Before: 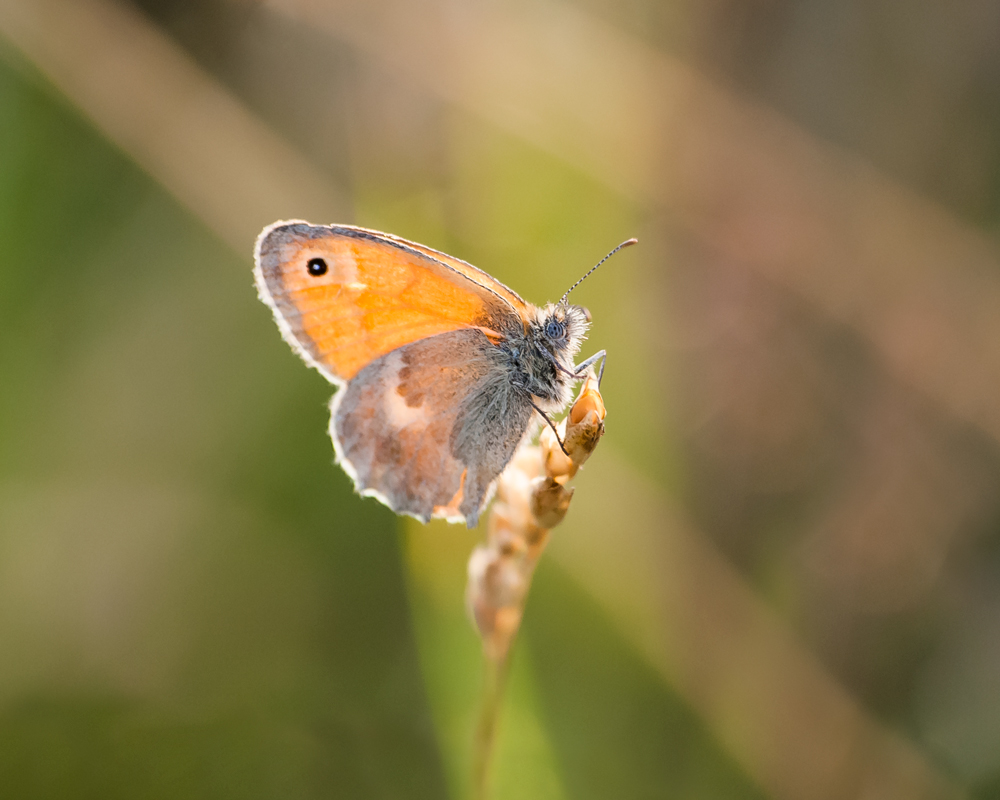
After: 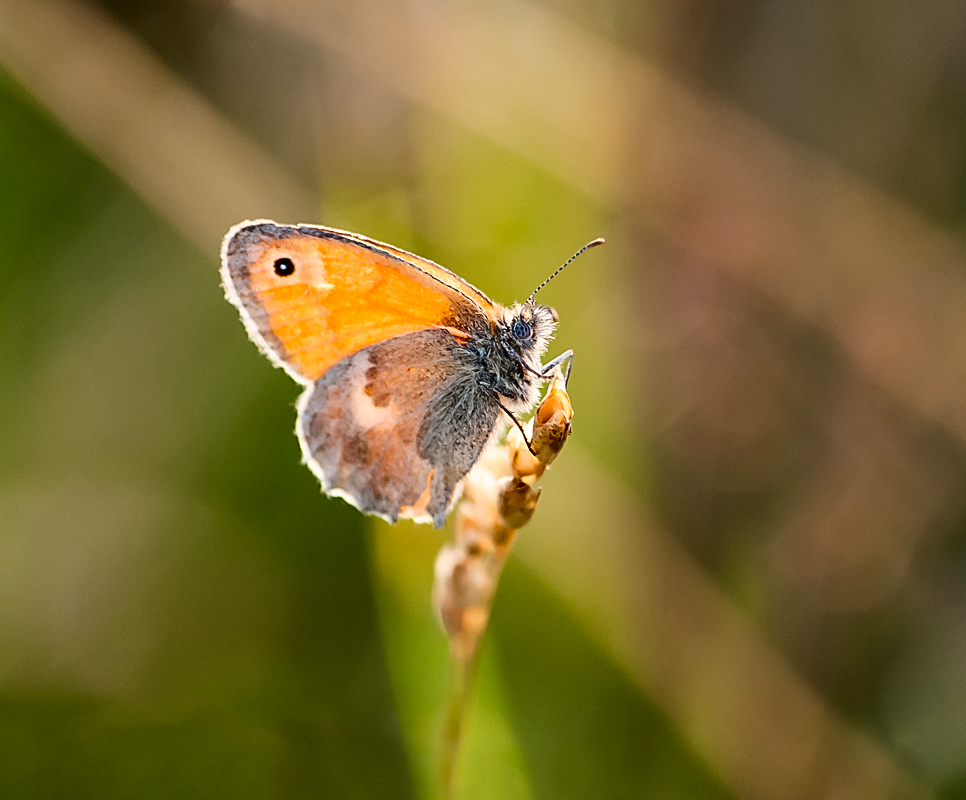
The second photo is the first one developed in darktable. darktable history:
contrast brightness saturation: contrast 0.206, brightness -0.114, saturation 0.206
sharpen: on, module defaults
shadows and highlights: low approximation 0.01, soften with gaussian
crop and rotate: left 3.318%
